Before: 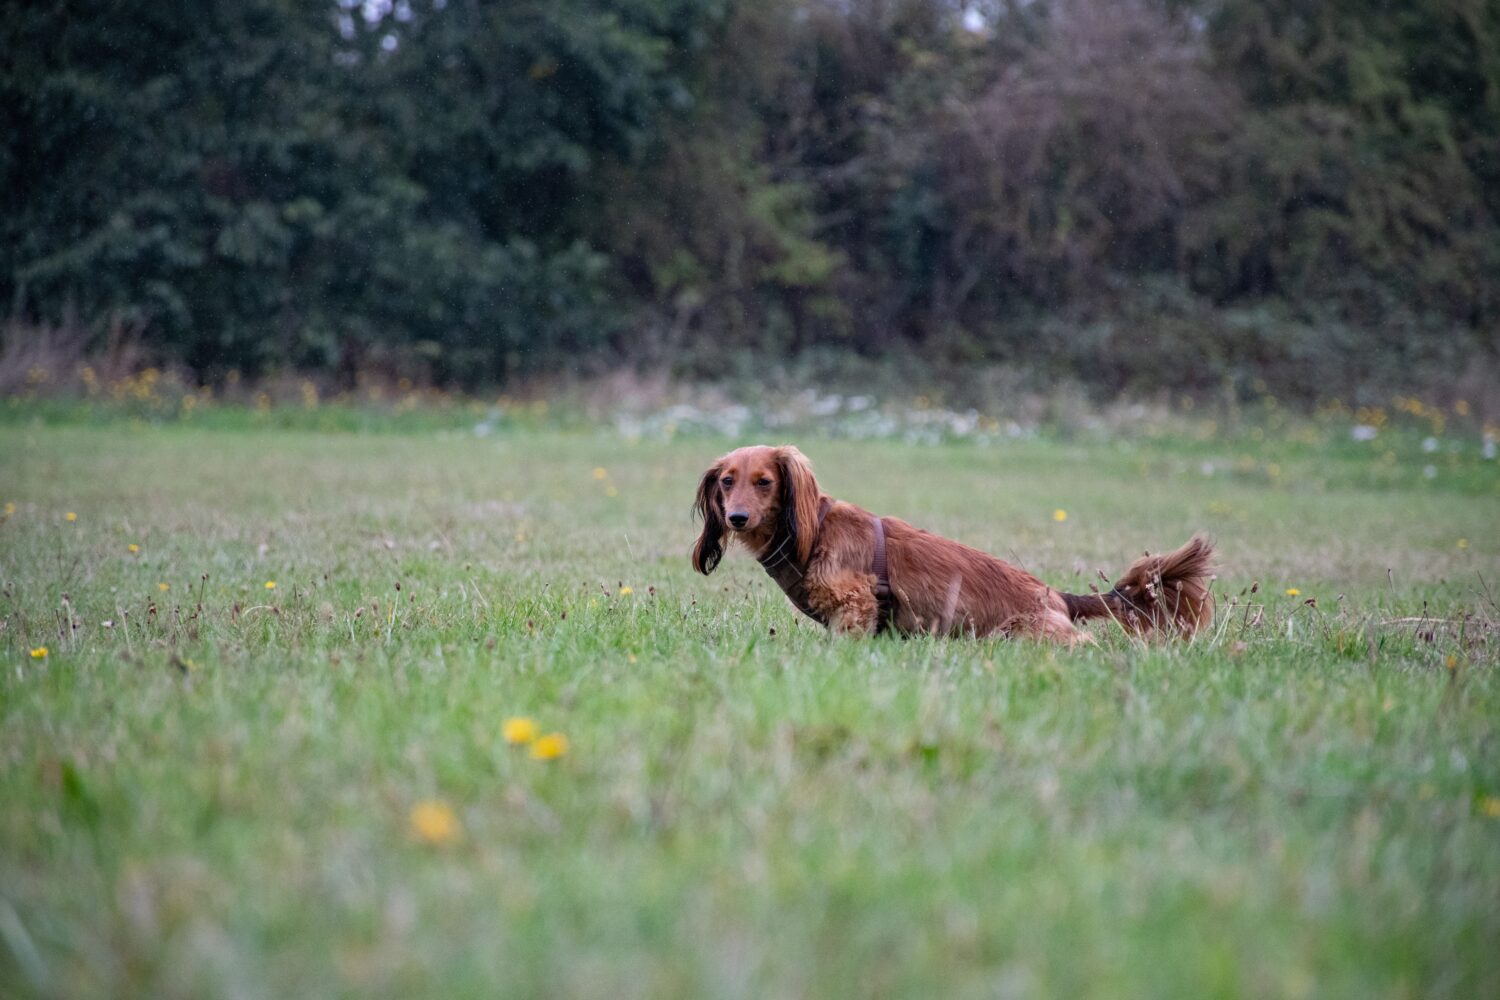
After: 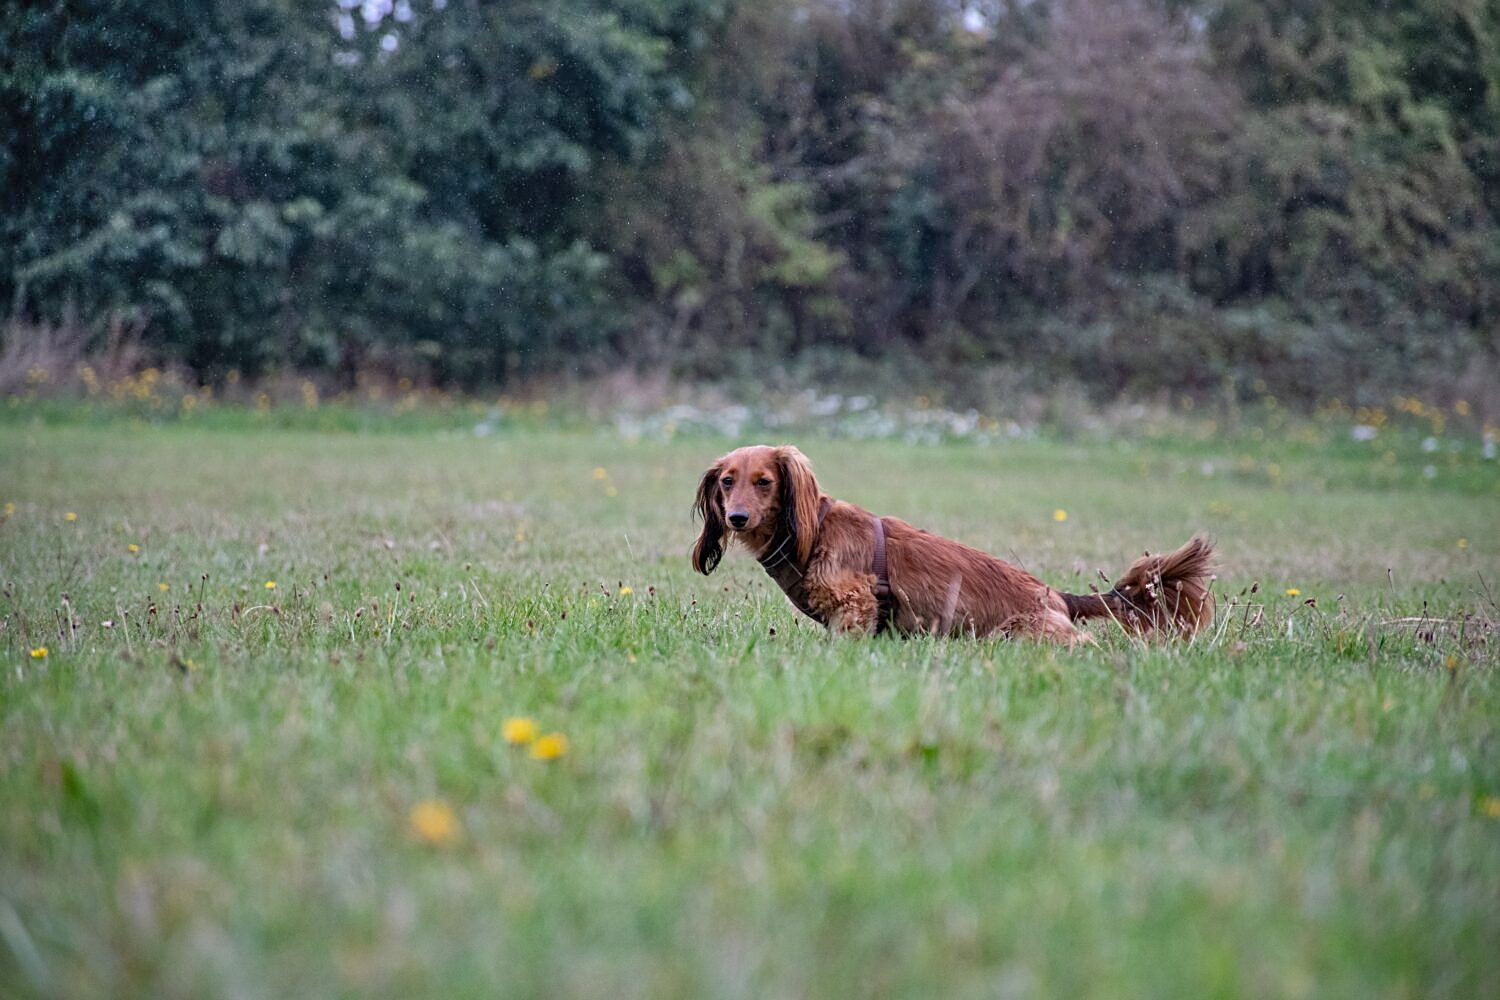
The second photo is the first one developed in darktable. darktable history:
shadows and highlights: shadows 61.01, soften with gaussian
sharpen: on, module defaults
tone equalizer: on, module defaults
